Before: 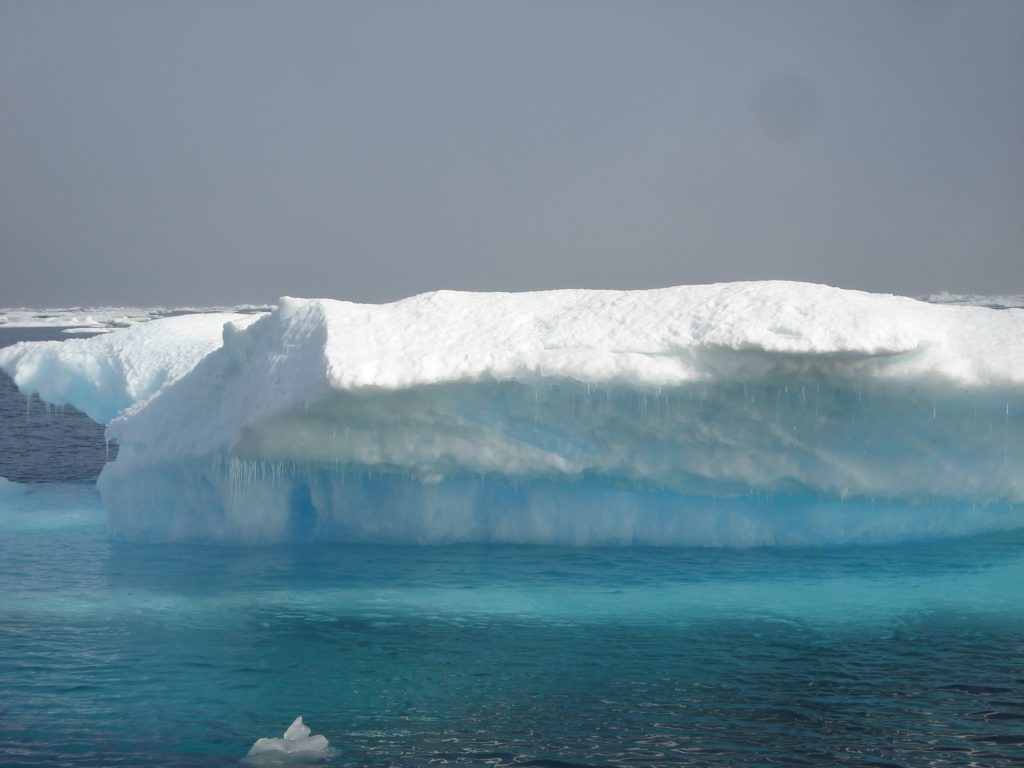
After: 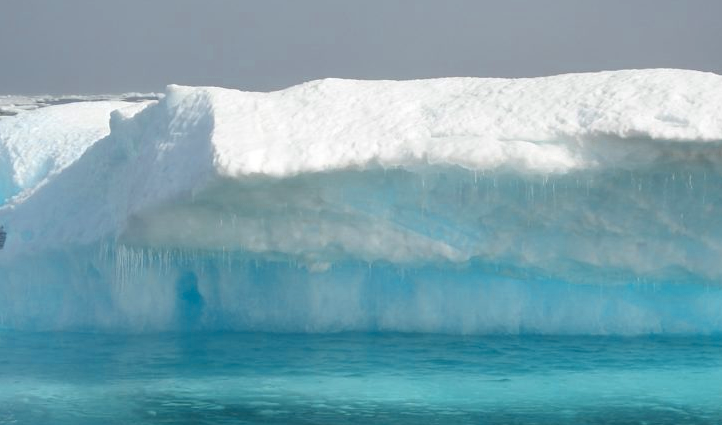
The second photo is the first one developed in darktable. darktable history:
color balance rgb: perceptual saturation grading › global saturation 20%, global vibrance 20%
color zones: curves: ch0 [(0.018, 0.548) (0.197, 0.654) (0.425, 0.447) (0.605, 0.658) (0.732, 0.579)]; ch1 [(0.105, 0.531) (0.224, 0.531) (0.386, 0.39) (0.618, 0.456) (0.732, 0.456) (0.956, 0.421)]; ch2 [(0.039, 0.583) (0.215, 0.465) (0.399, 0.544) (0.465, 0.548) (0.614, 0.447) (0.724, 0.43) (0.882, 0.623) (0.956, 0.632)]
crop: left 11.123%, top 27.61%, right 18.3%, bottom 17.034%
